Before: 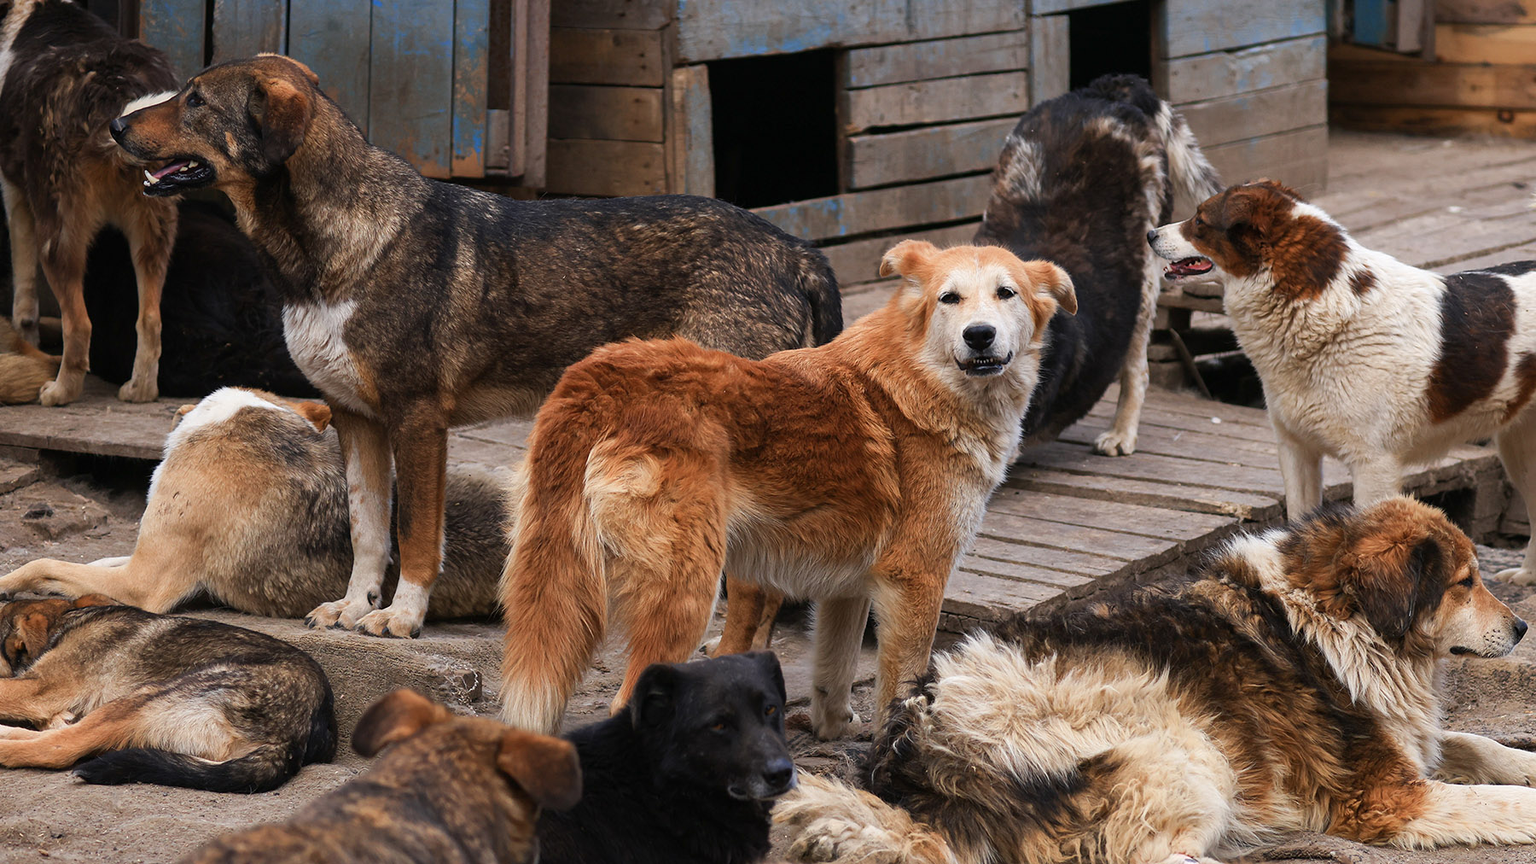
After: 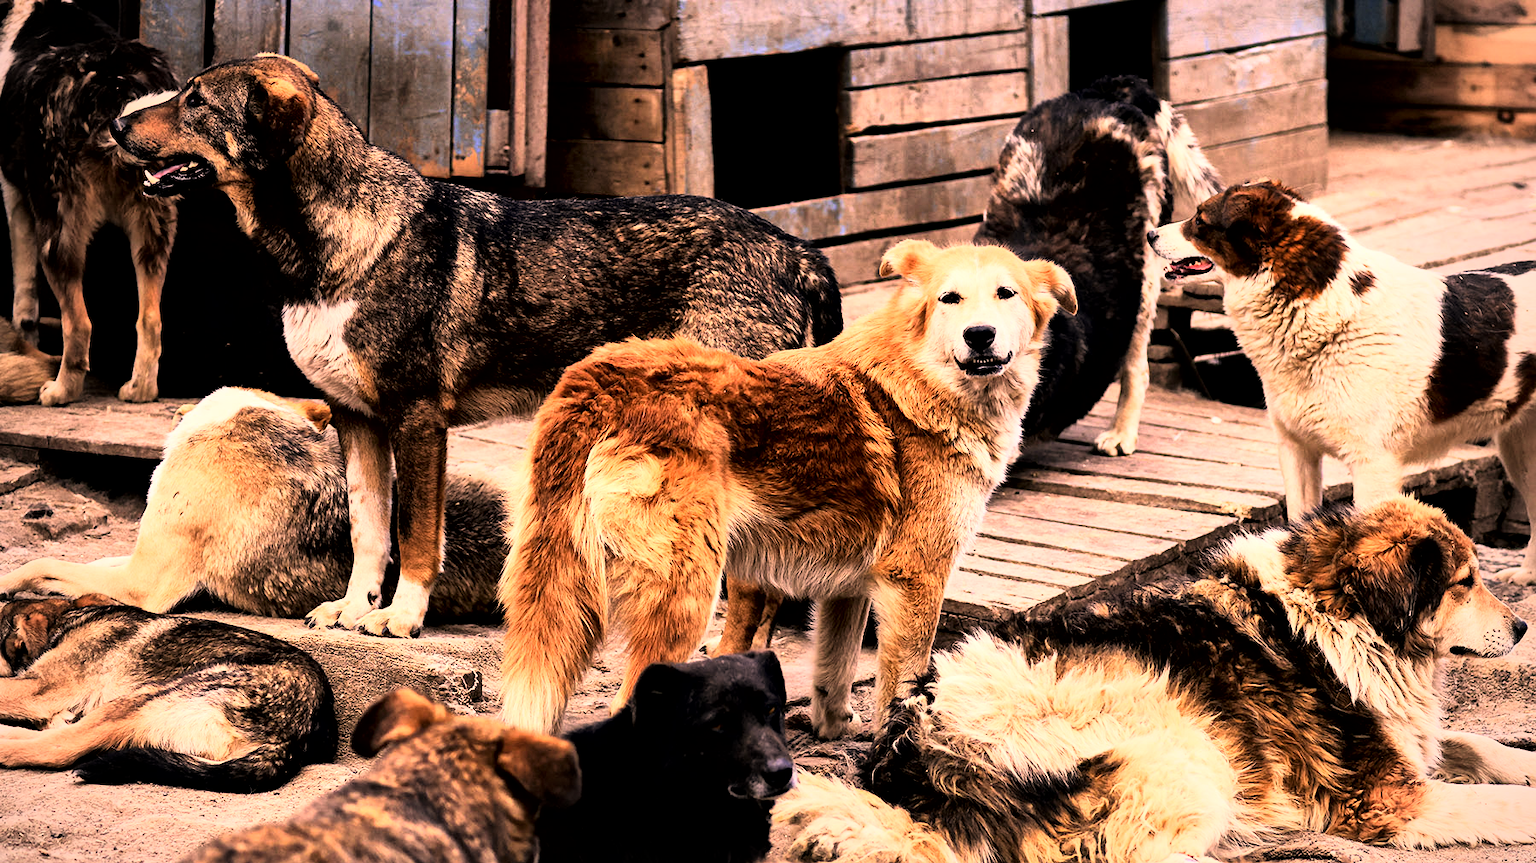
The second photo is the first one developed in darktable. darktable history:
color correction: highlights a* 21.16, highlights b* 19.61
local contrast: mode bilateral grid, contrast 70, coarseness 75, detail 180%, midtone range 0.2
rgb curve: curves: ch0 [(0, 0) (0.21, 0.15) (0.24, 0.21) (0.5, 0.75) (0.75, 0.96) (0.89, 0.99) (1, 1)]; ch1 [(0, 0.02) (0.21, 0.13) (0.25, 0.2) (0.5, 0.67) (0.75, 0.9) (0.89, 0.97) (1, 1)]; ch2 [(0, 0.02) (0.21, 0.13) (0.25, 0.2) (0.5, 0.67) (0.75, 0.9) (0.89, 0.97) (1, 1)], compensate middle gray true
vignetting: fall-off radius 63.6%
